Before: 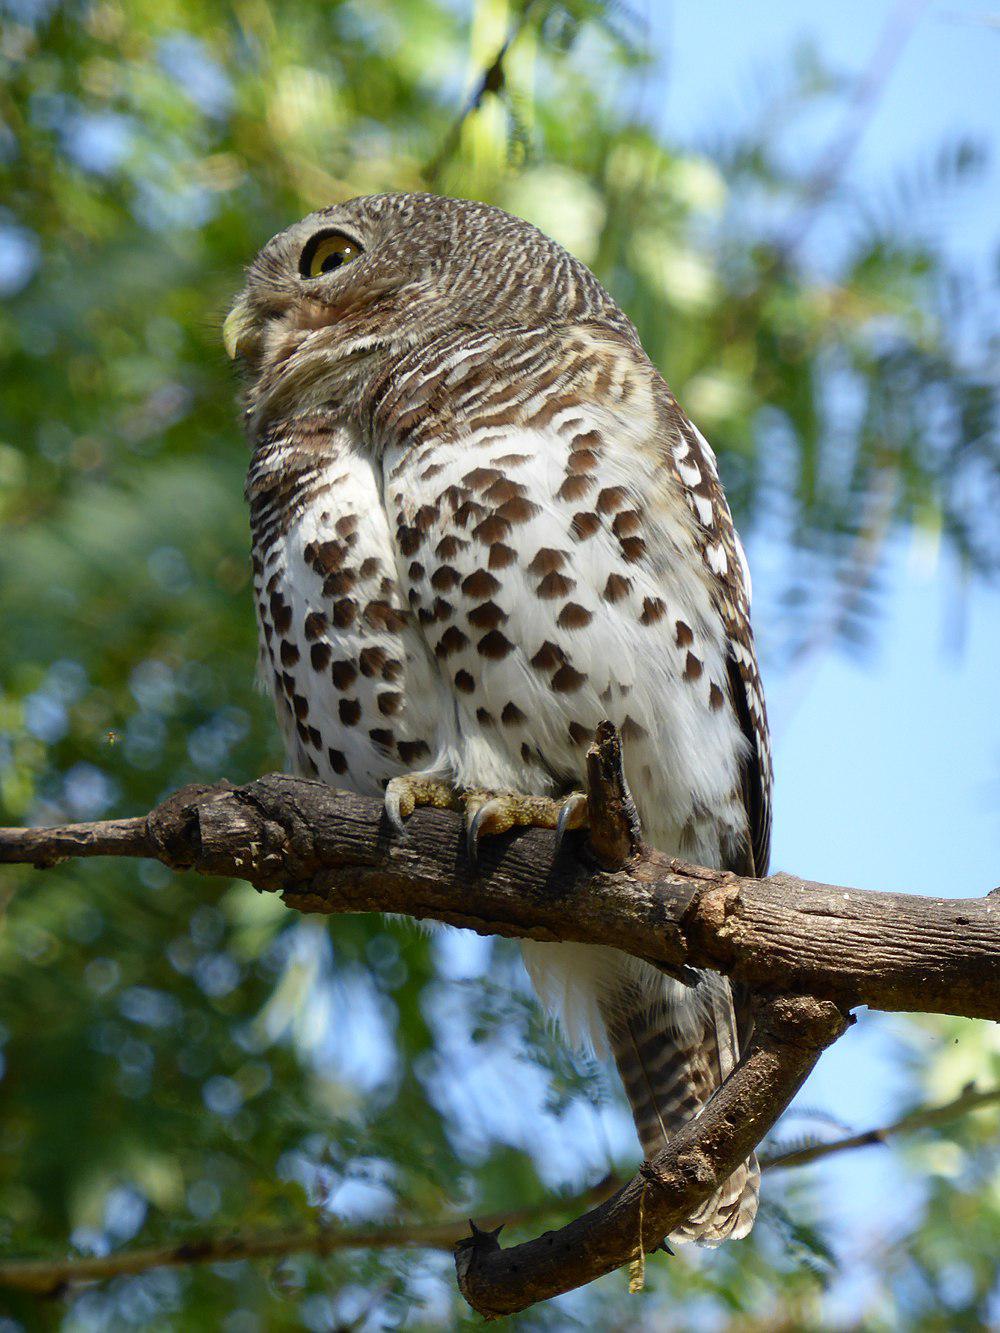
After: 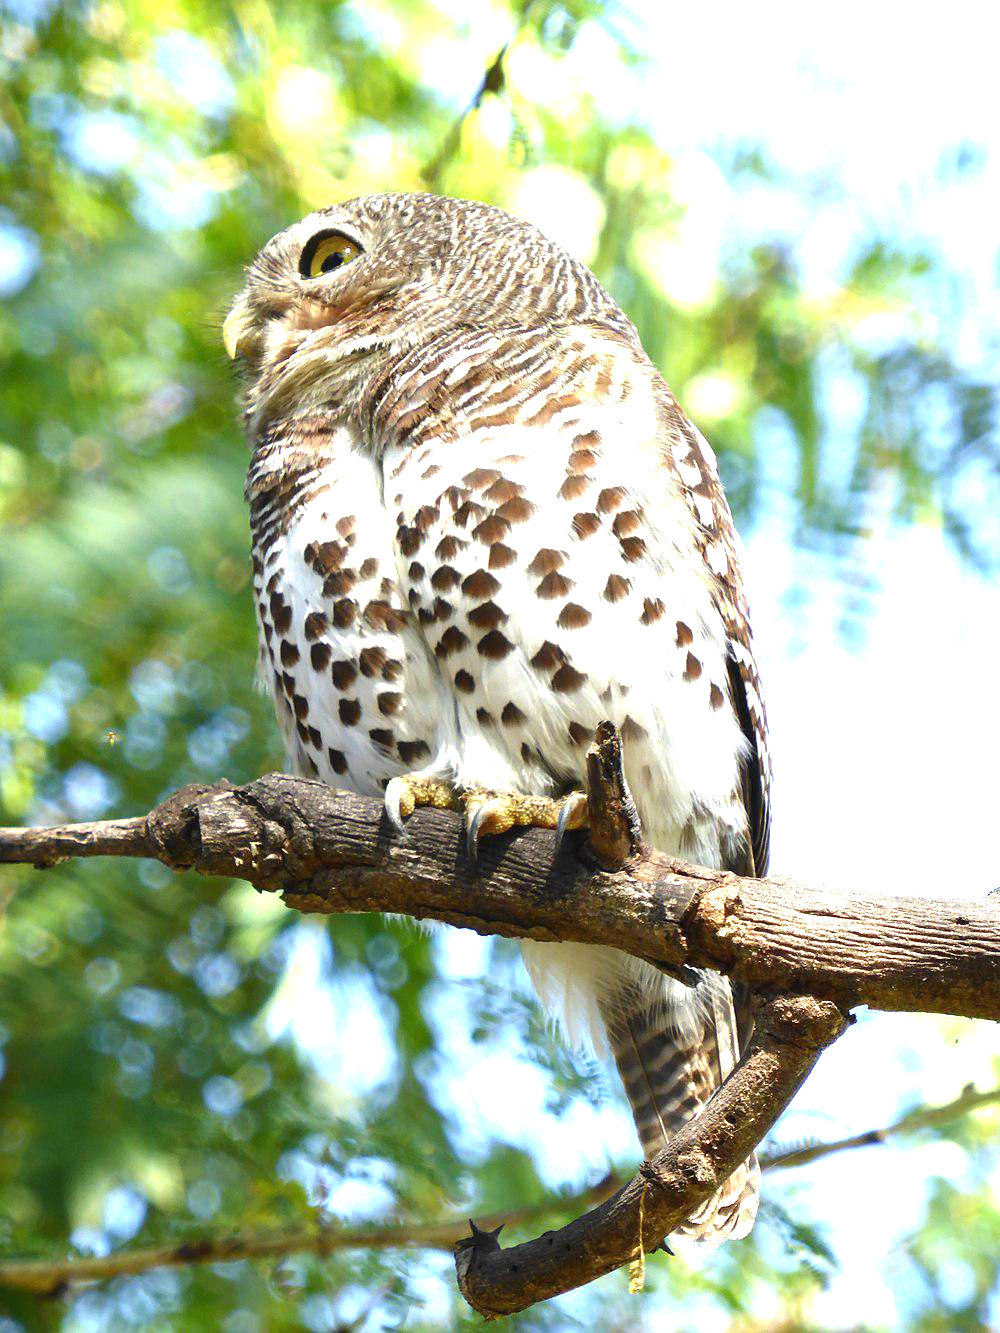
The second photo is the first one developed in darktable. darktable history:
exposure: black level correction 0, exposure 1.701 EV, compensate exposure bias true, compensate highlight preservation false
